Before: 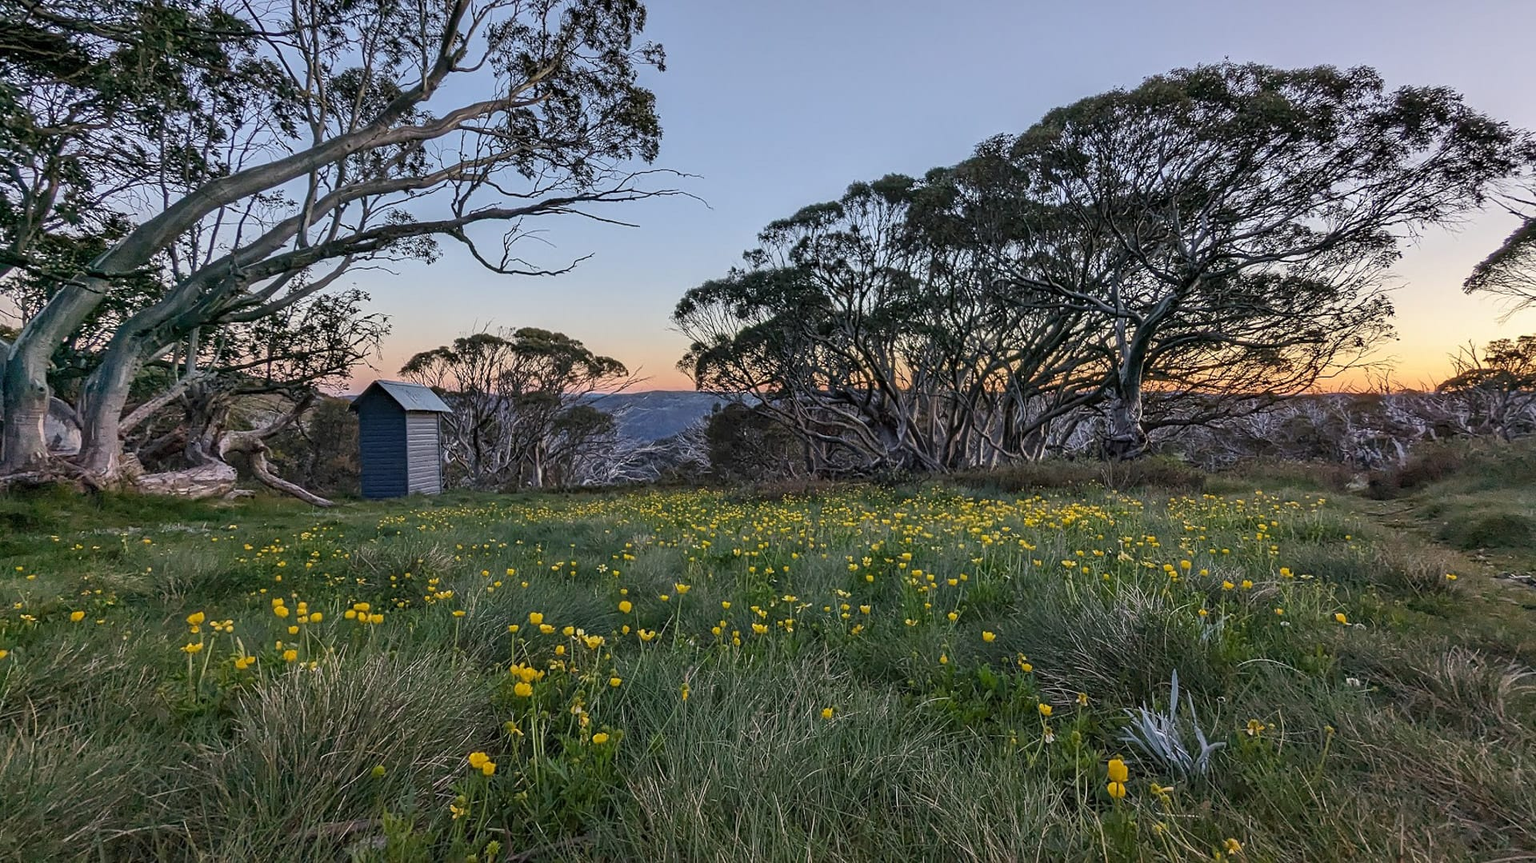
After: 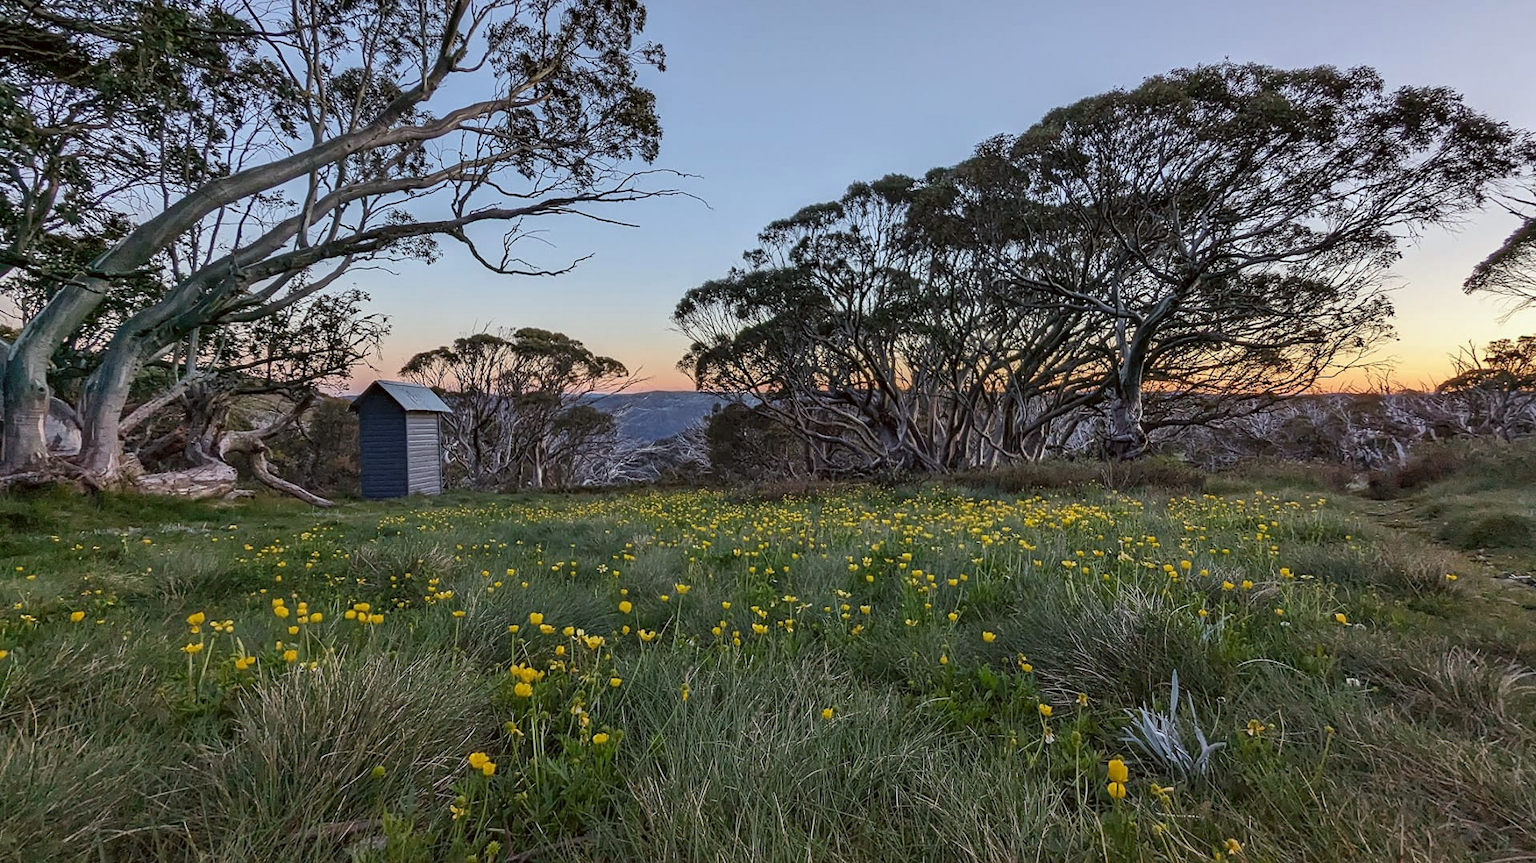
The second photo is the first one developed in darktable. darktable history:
color correction: highlights a* -2.77, highlights b* -2.16, shadows a* 2.48, shadows b* 2.68
